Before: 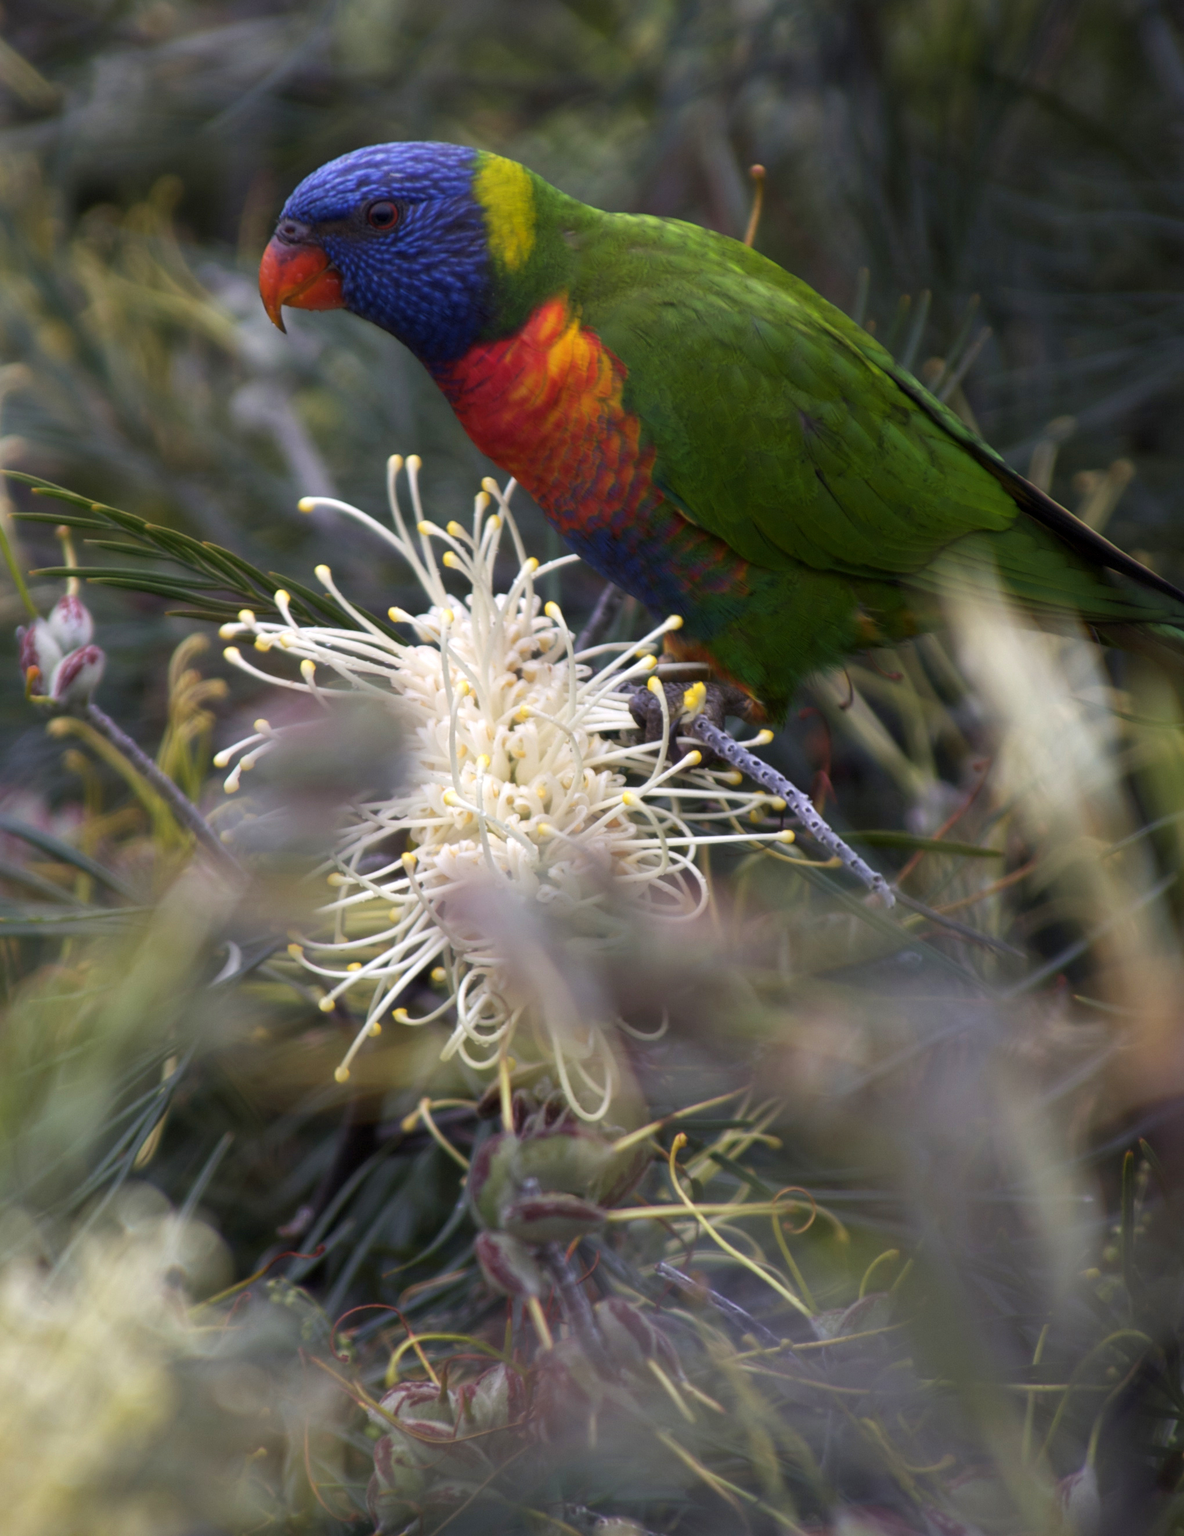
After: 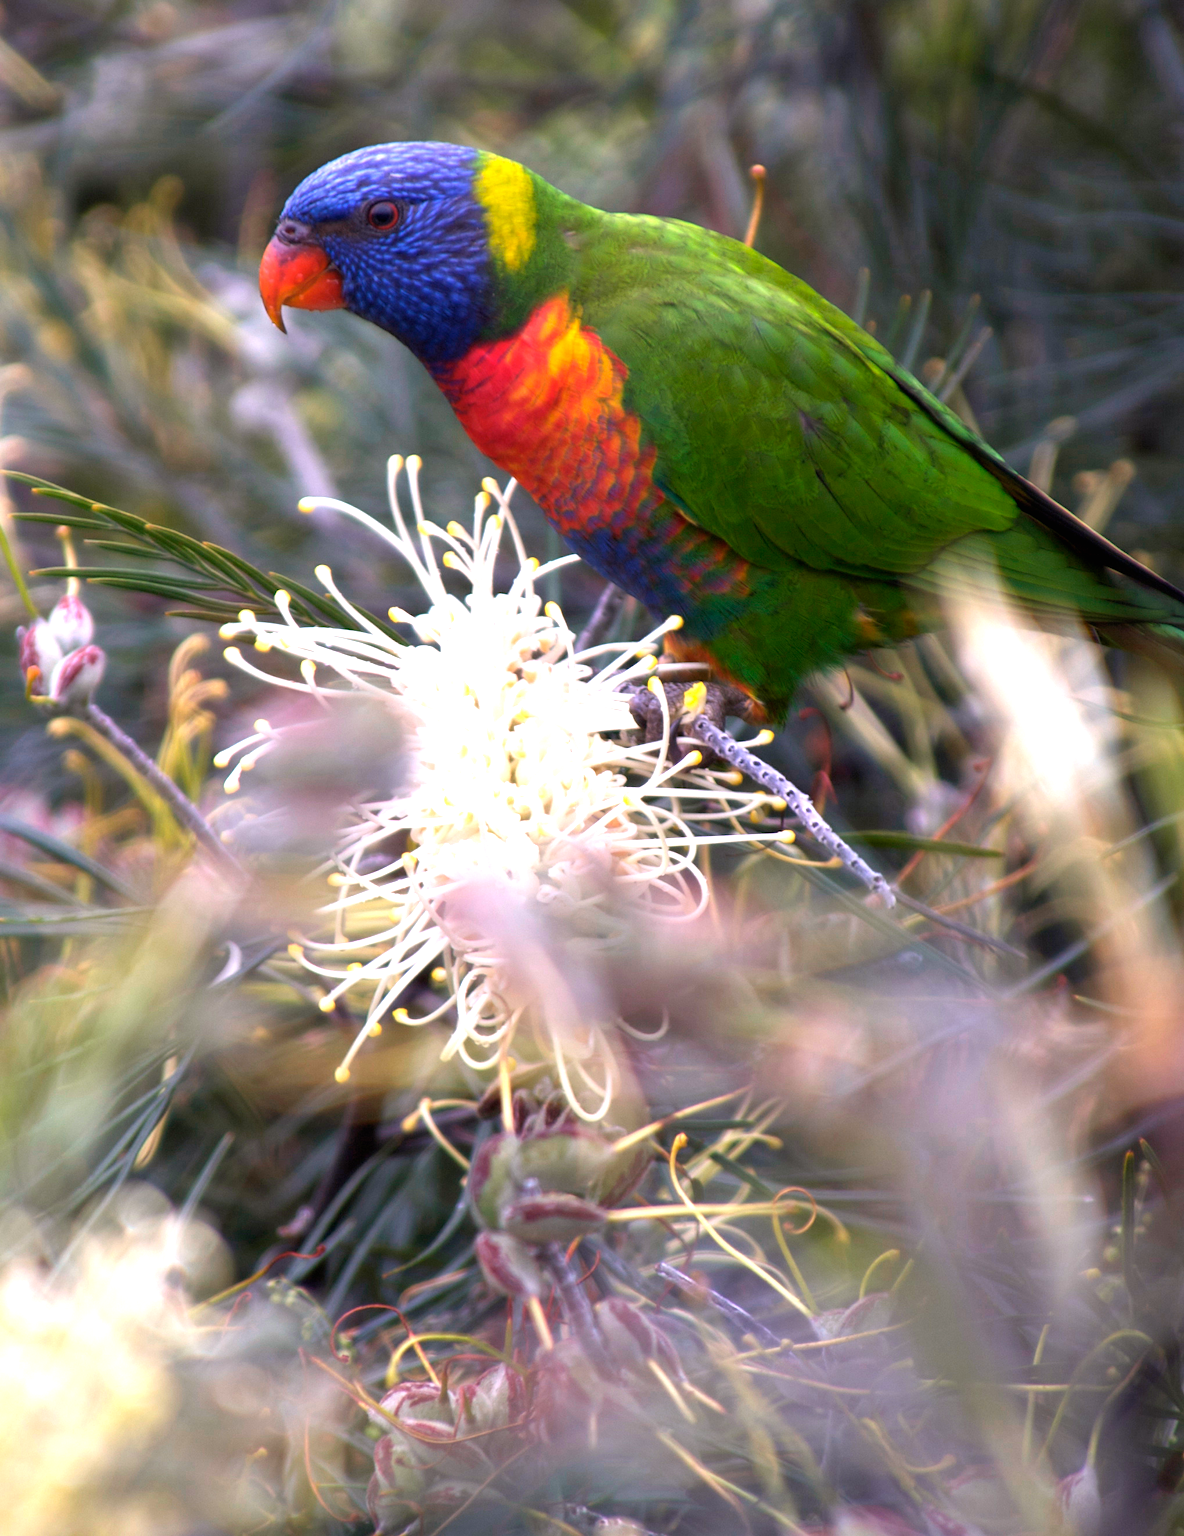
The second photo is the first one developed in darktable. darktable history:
white balance: red 1.05, blue 1.072
exposure: black level correction 0, exposure 1.1 EV, compensate highlight preservation false
